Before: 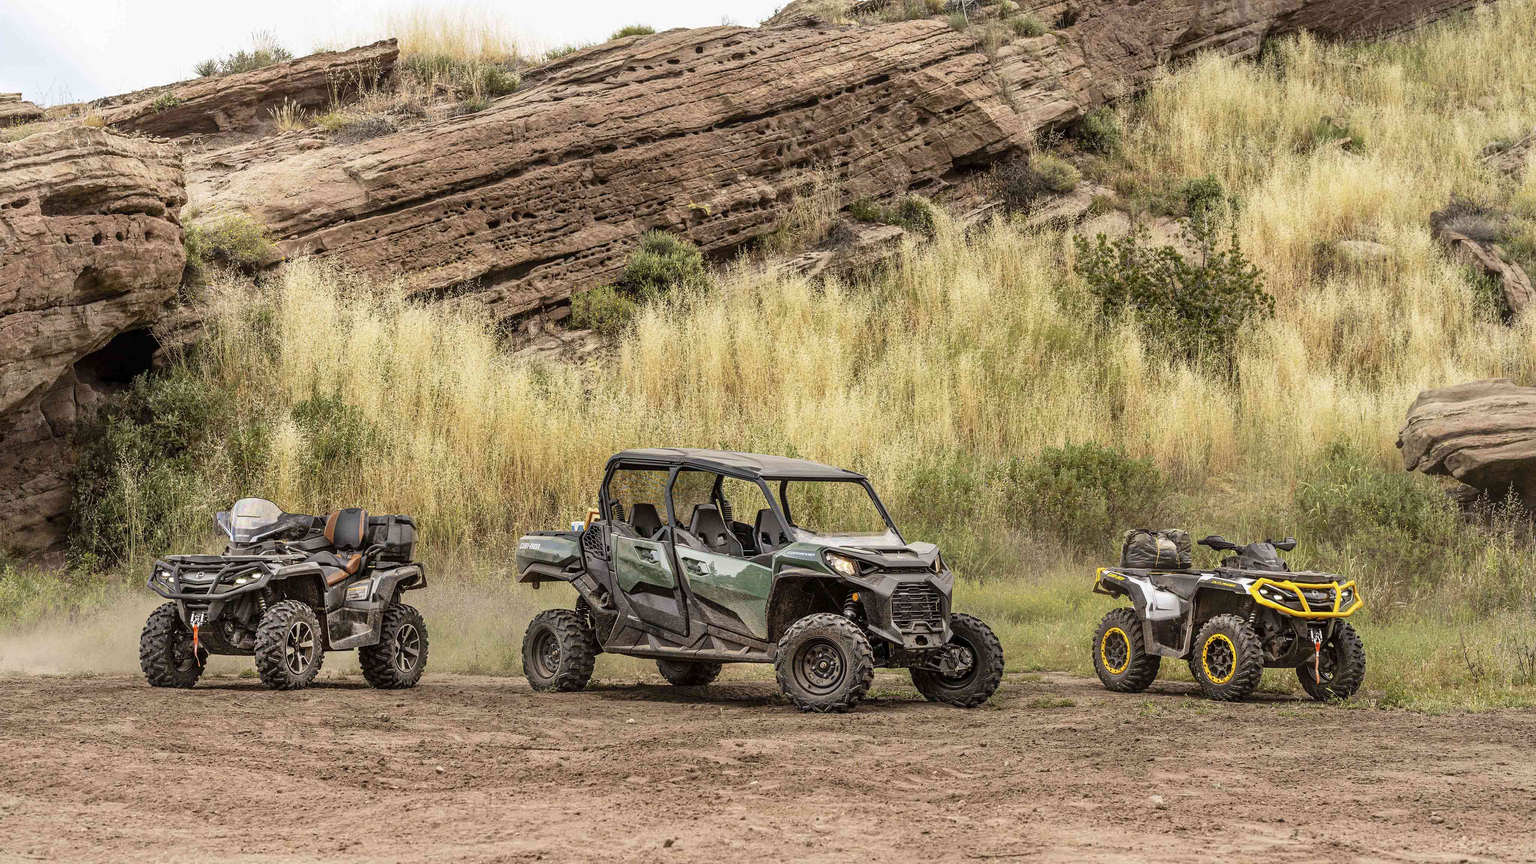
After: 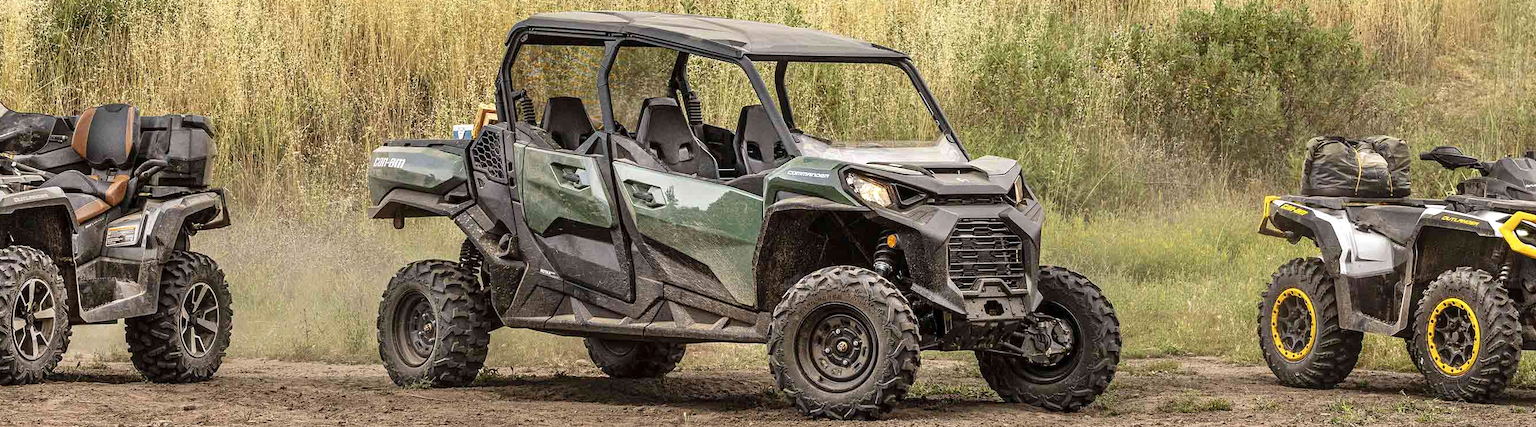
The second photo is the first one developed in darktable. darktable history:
crop: left 18.109%, top 51.065%, right 17.101%, bottom 16.895%
exposure: exposure 0.211 EV, compensate highlight preservation false
